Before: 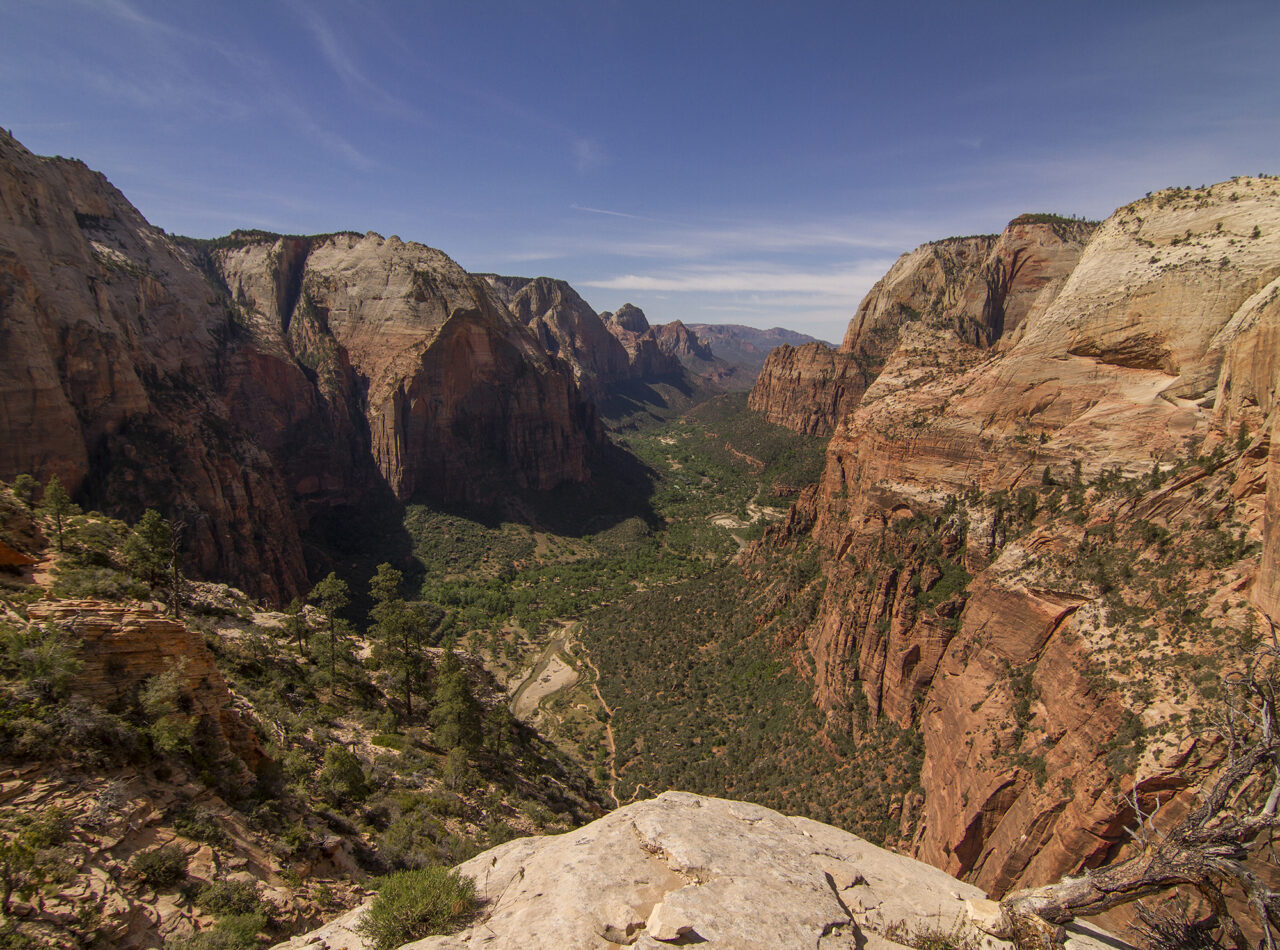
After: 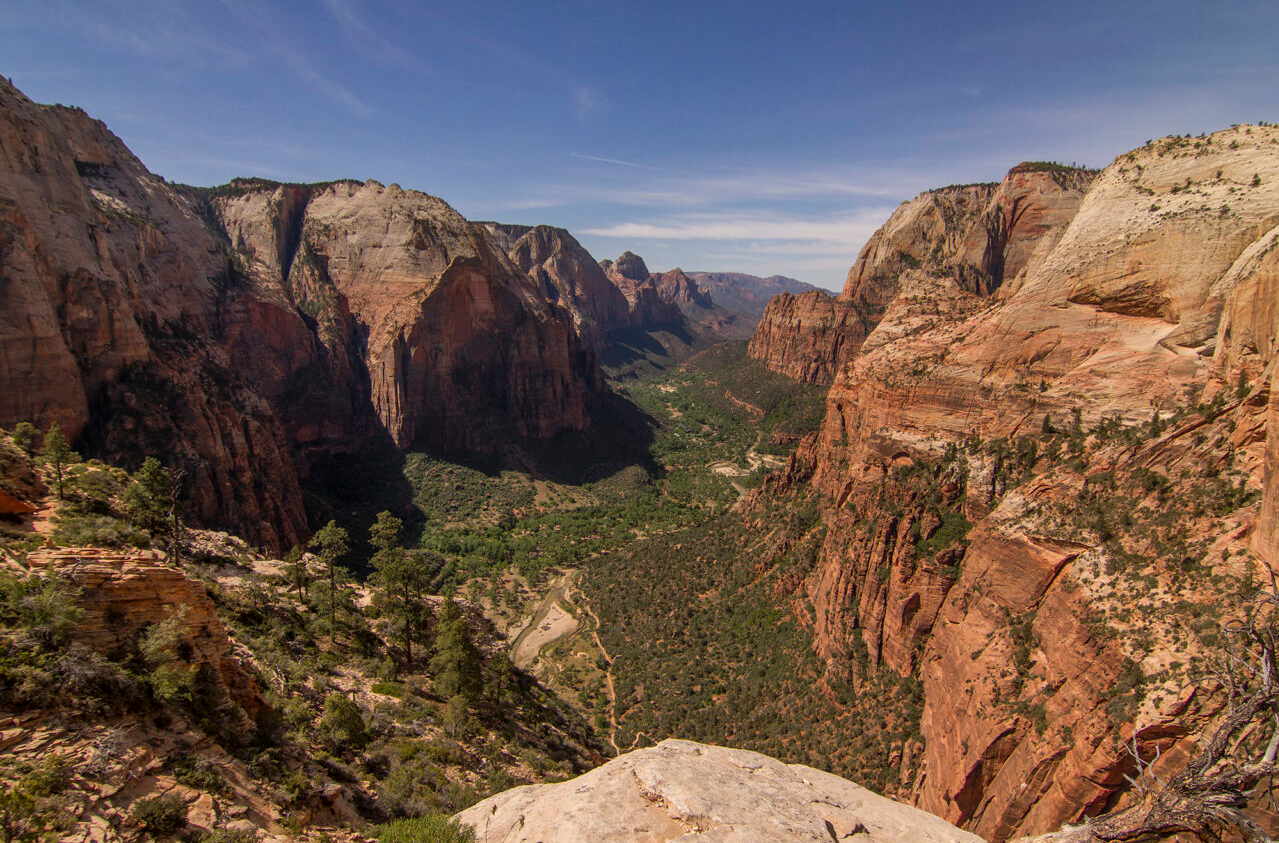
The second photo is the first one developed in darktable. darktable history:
crop and rotate: top 5.609%, bottom 5.609%
shadows and highlights: shadows 32, highlights -32, soften with gaussian
